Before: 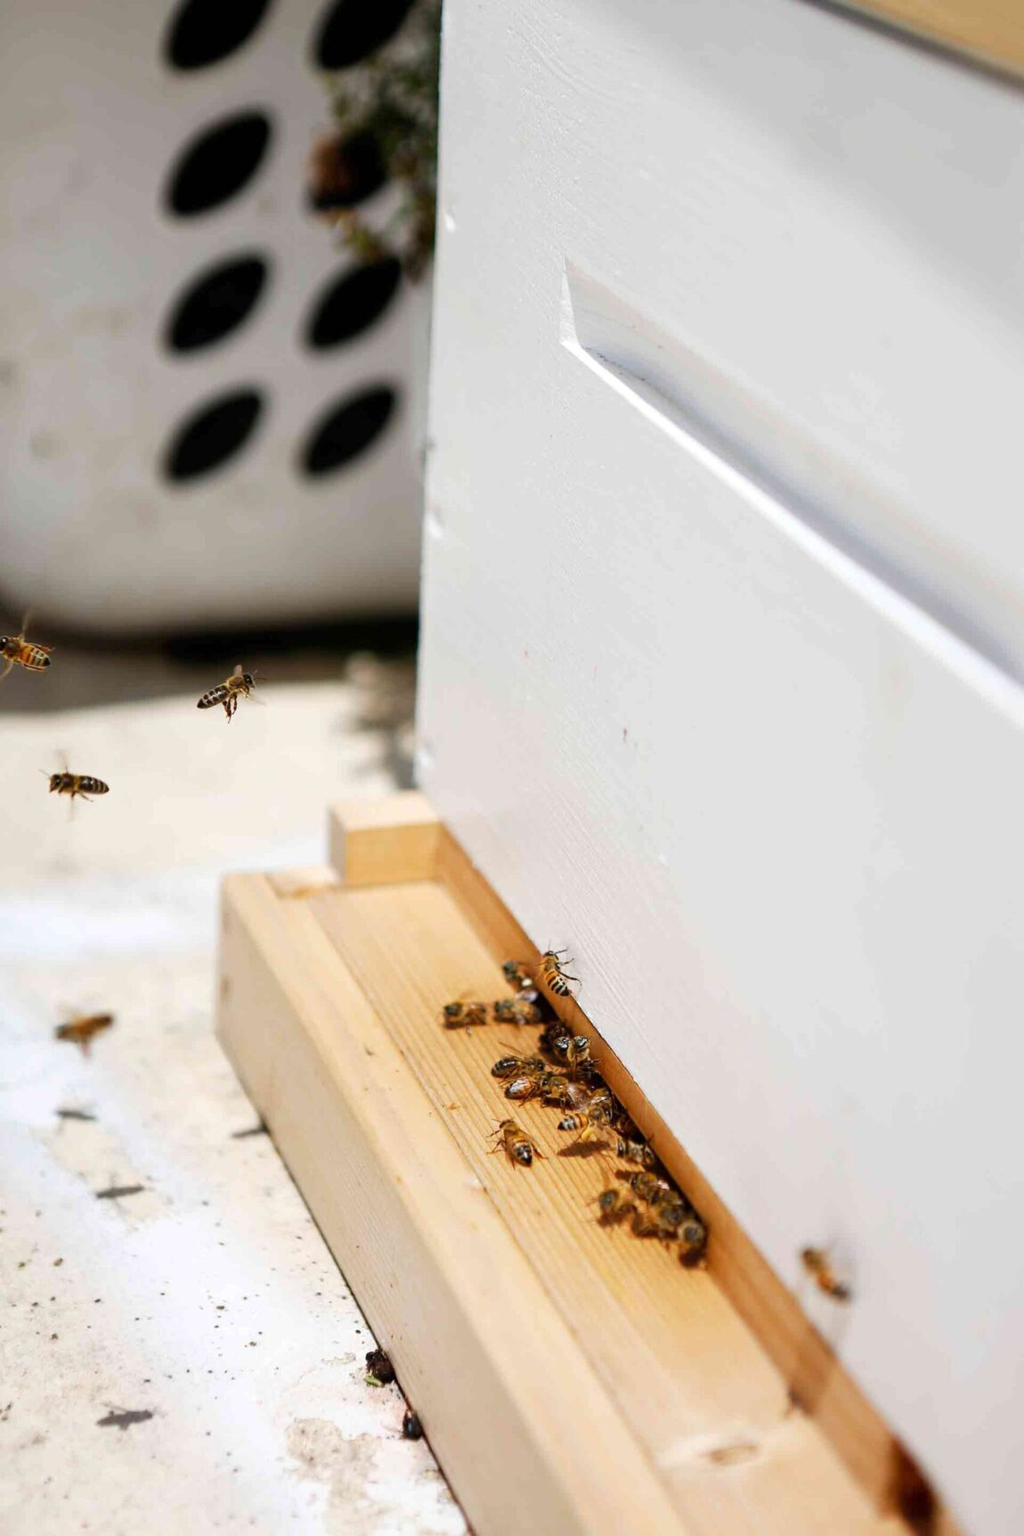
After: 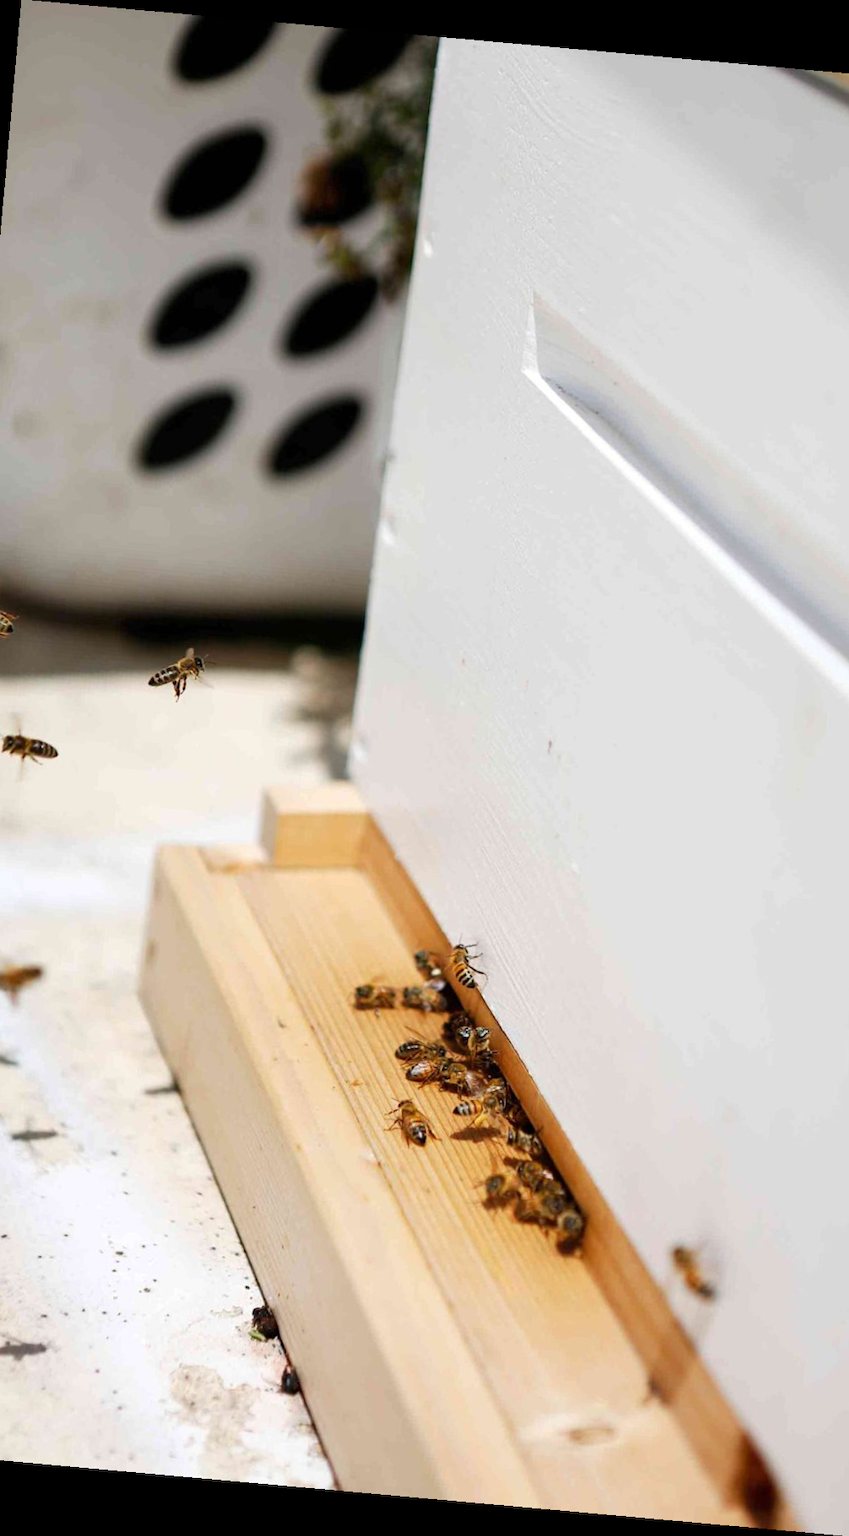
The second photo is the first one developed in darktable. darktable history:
crop: left 9.88%, right 12.664%
rotate and perspective: rotation 5.12°, automatic cropping off
